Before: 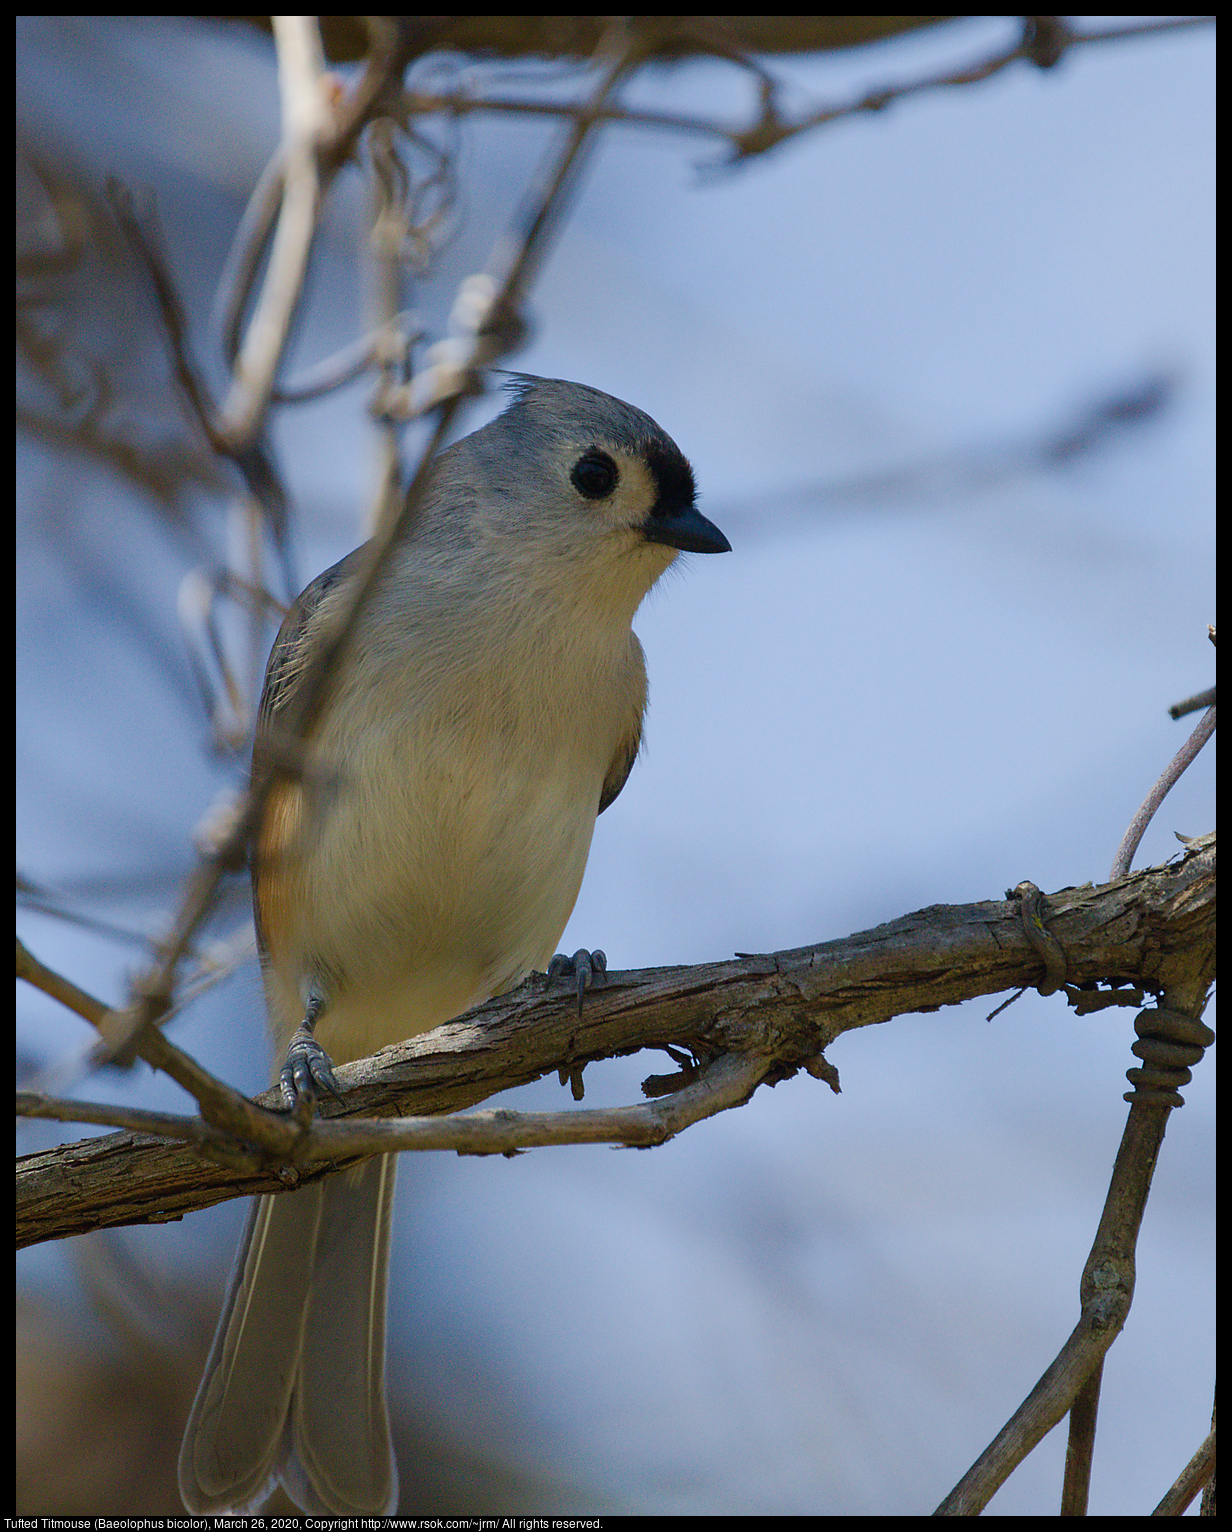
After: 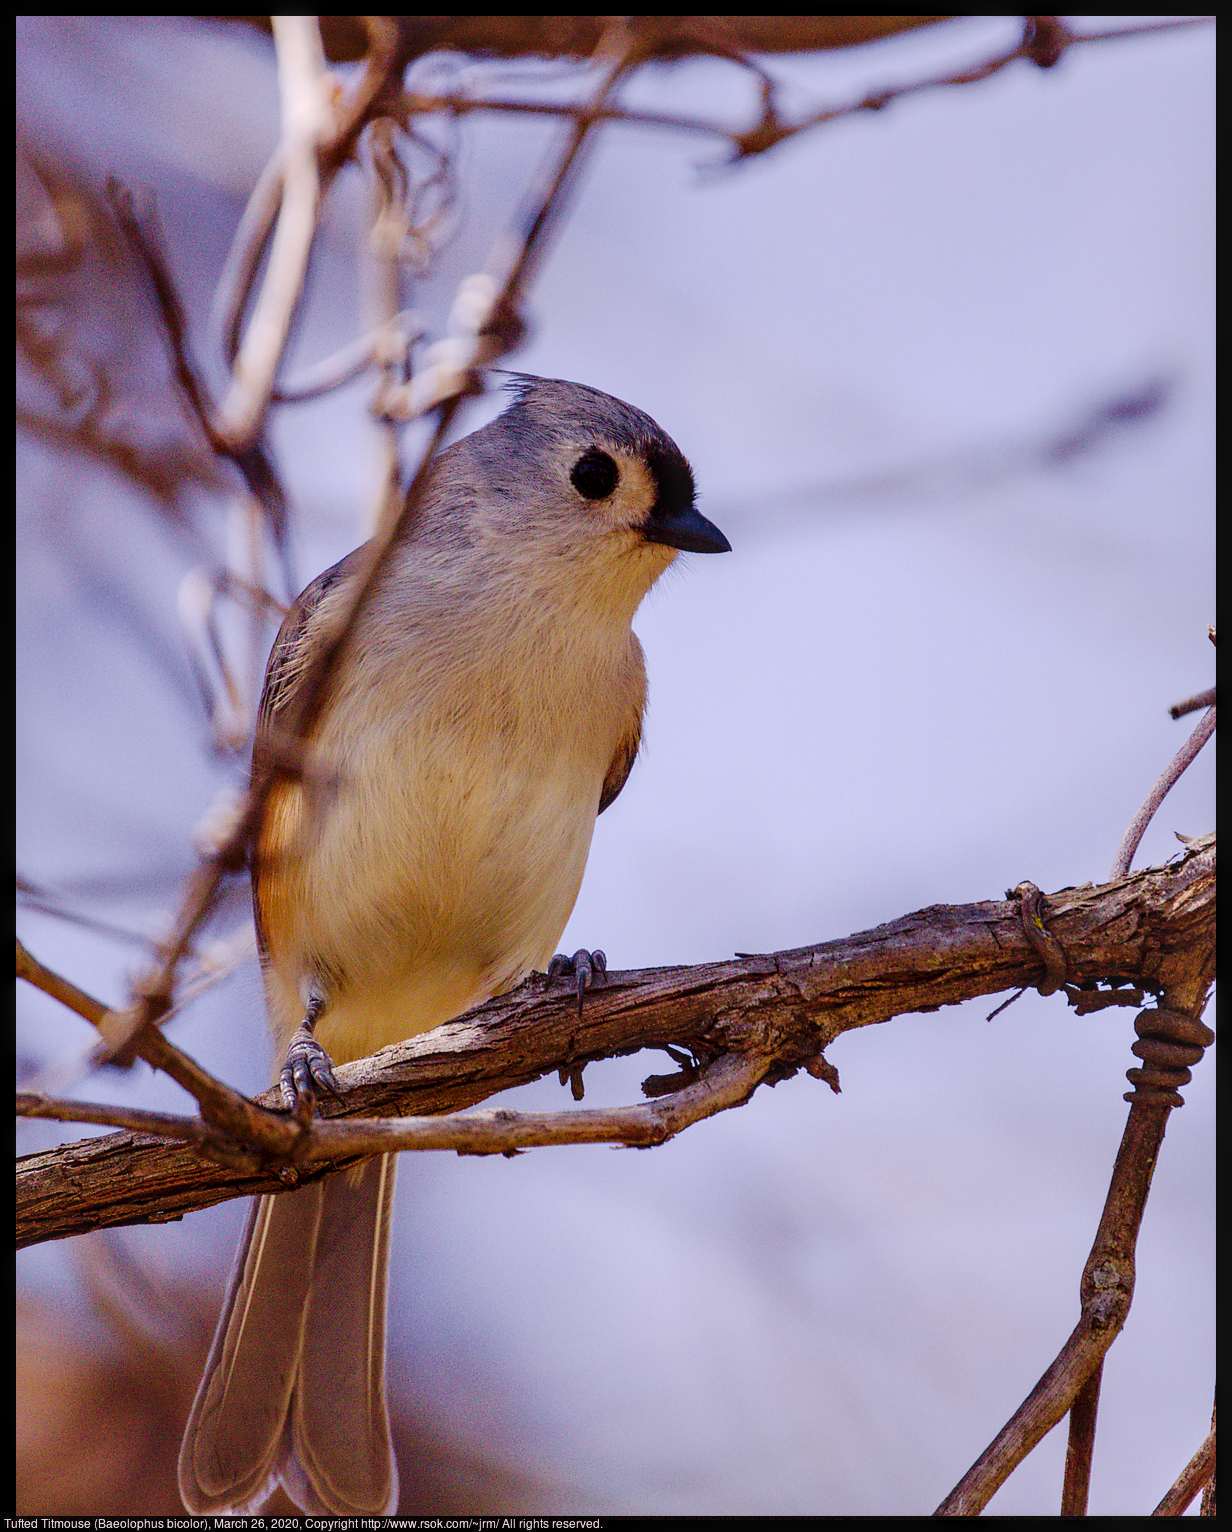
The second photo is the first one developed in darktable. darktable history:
white balance: red 1.05, blue 1.072
local contrast: detail 130%
rgb levels: mode RGB, independent channels, levels [[0, 0.474, 1], [0, 0.5, 1], [0, 0.5, 1]]
tone curve: curves: ch0 [(0, 0) (0.003, 0.036) (0.011, 0.039) (0.025, 0.039) (0.044, 0.043) (0.069, 0.05) (0.1, 0.072) (0.136, 0.102) (0.177, 0.144) (0.224, 0.204) (0.277, 0.288) (0.335, 0.384) (0.399, 0.477) (0.468, 0.575) (0.543, 0.652) (0.623, 0.724) (0.709, 0.785) (0.801, 0.851) (0.898, 0.915) (1, 1)], preserve colors none
